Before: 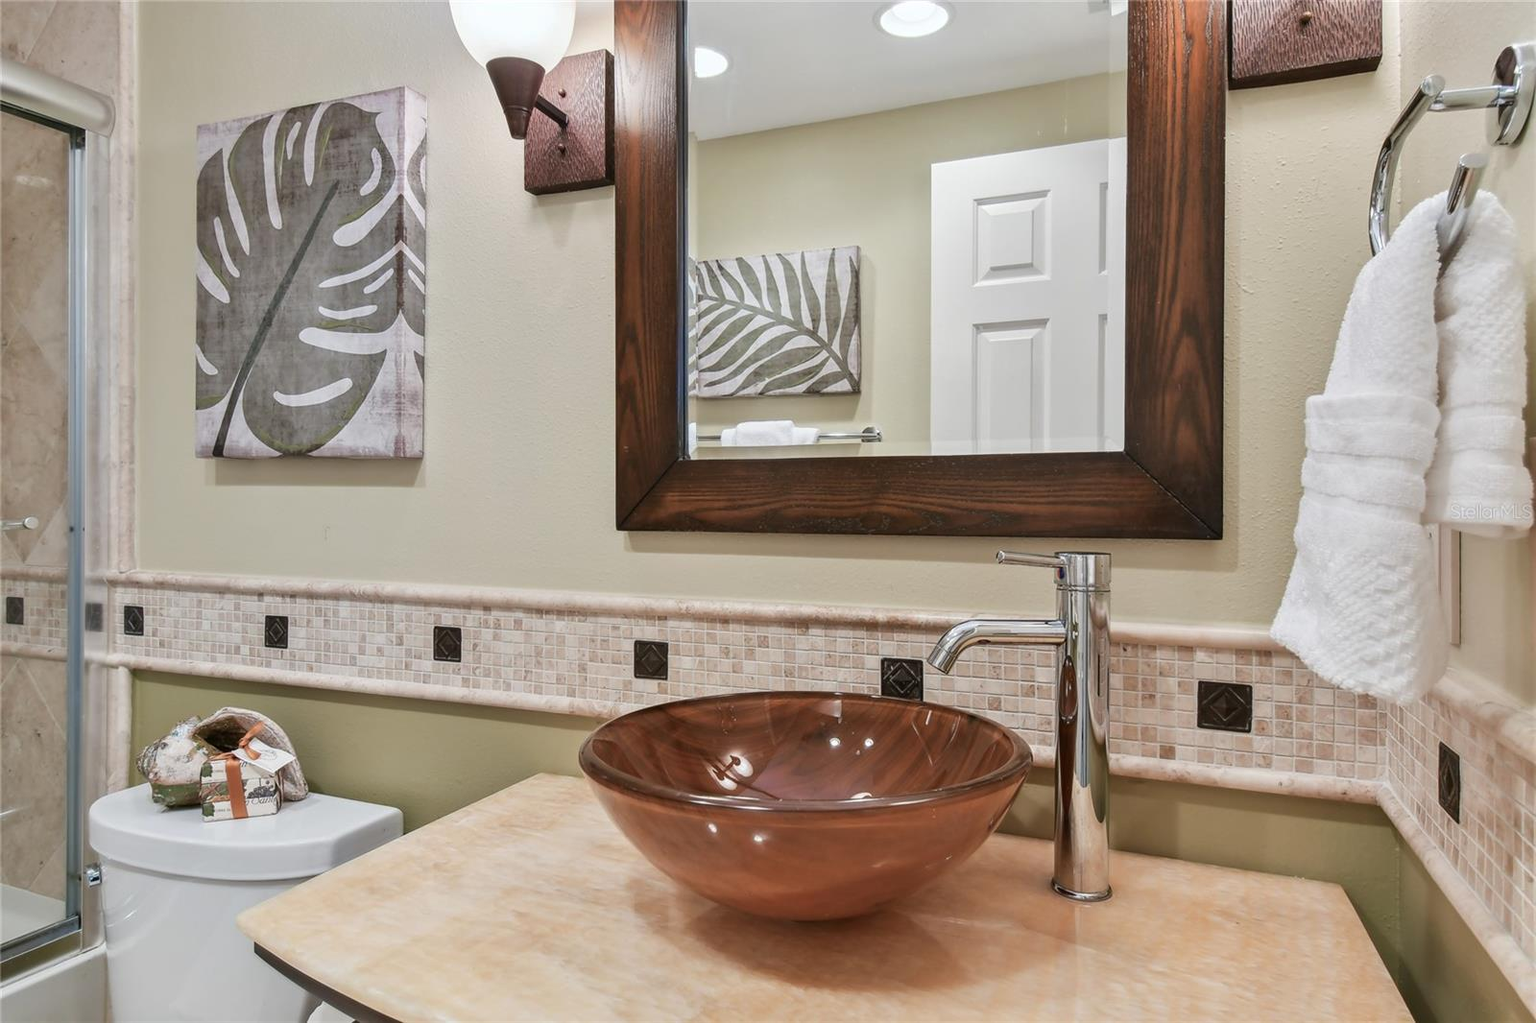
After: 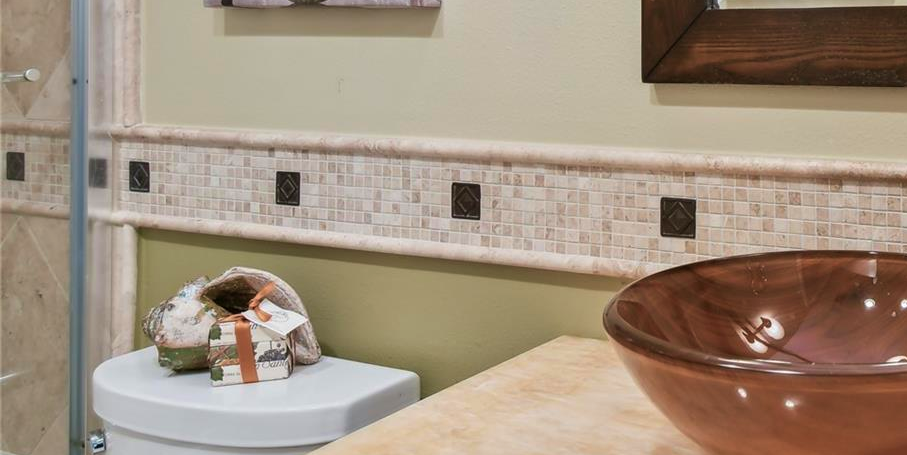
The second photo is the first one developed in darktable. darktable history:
crop: top 44.132%, right 43.268%, bottom 13.115%
velvia: on, module defaults
